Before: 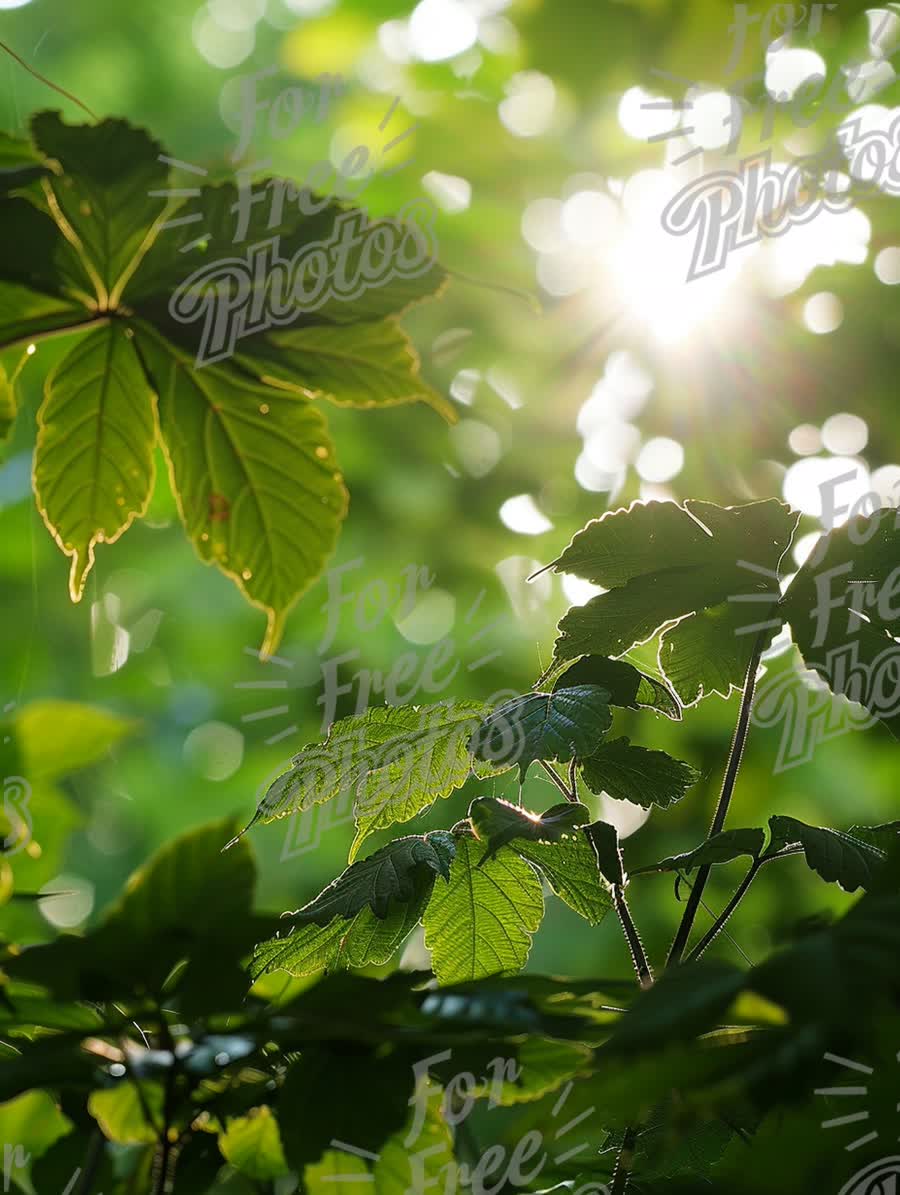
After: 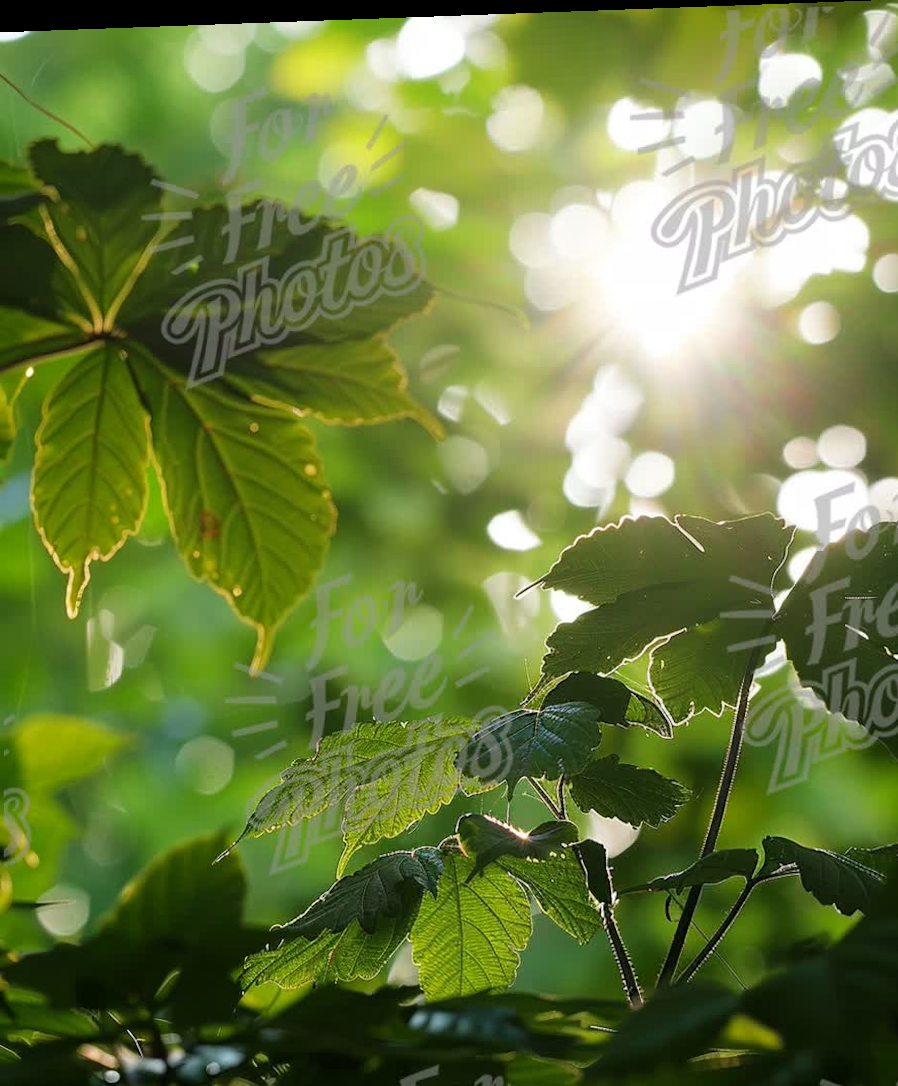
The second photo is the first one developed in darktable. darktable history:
rotate and perspective: lens shift (horizontal) -0.055, automatic cropping off
crop and rotate: top 0%, bottom 11.49%
